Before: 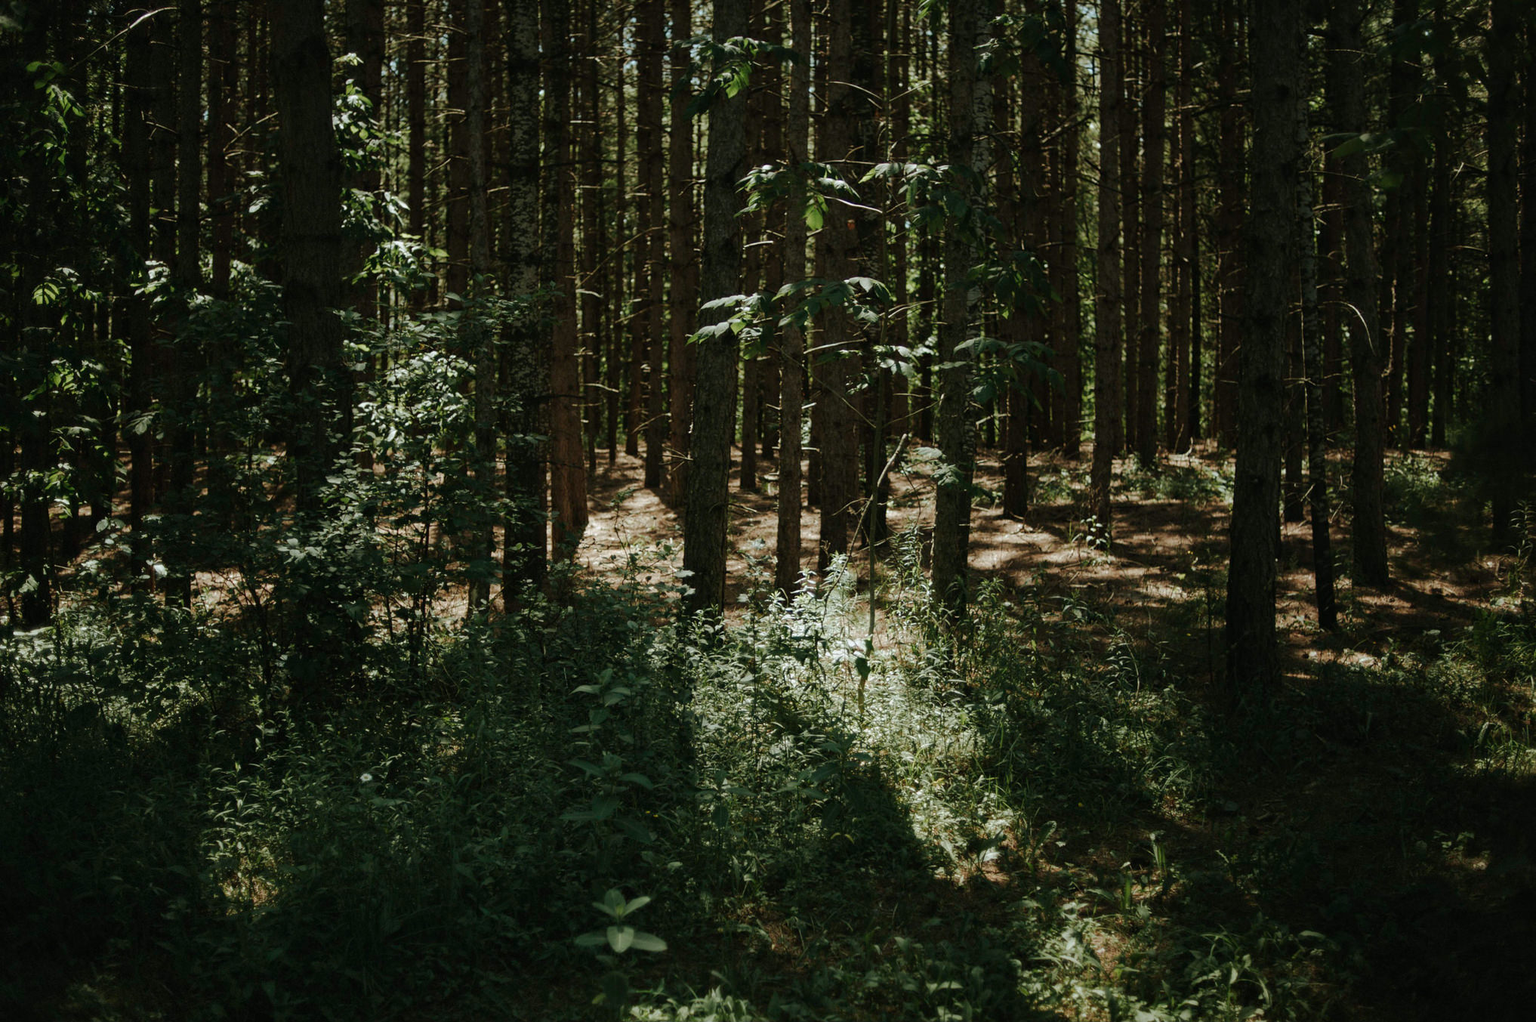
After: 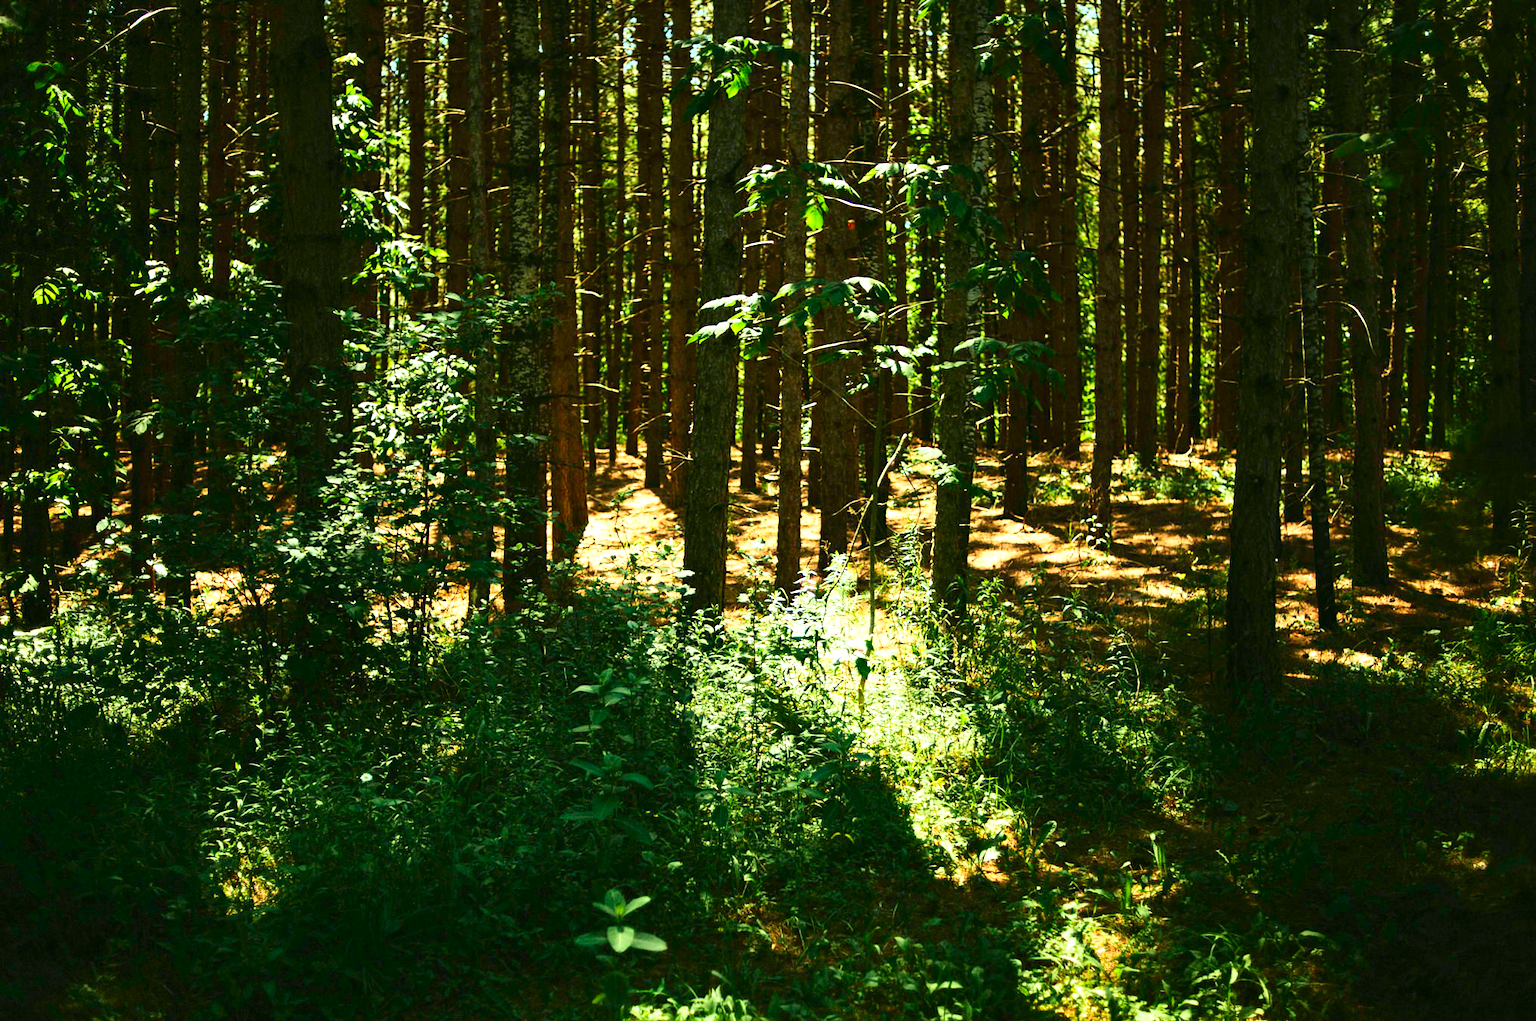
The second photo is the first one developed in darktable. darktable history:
contrast brightness saturation: contrast 0.26, brightness 0.02, saturation 0.87
exposure: black level correction 0, exposure 1.625 EV, compensate exposure bias true, compensate highlight preservation false
